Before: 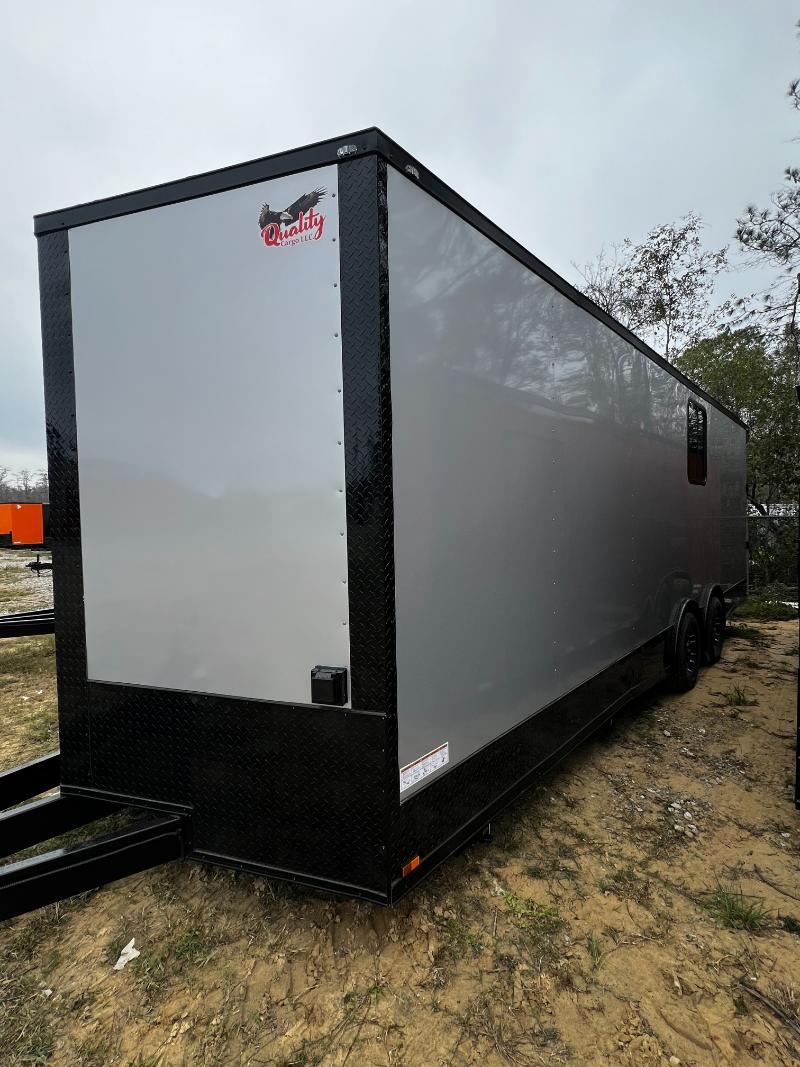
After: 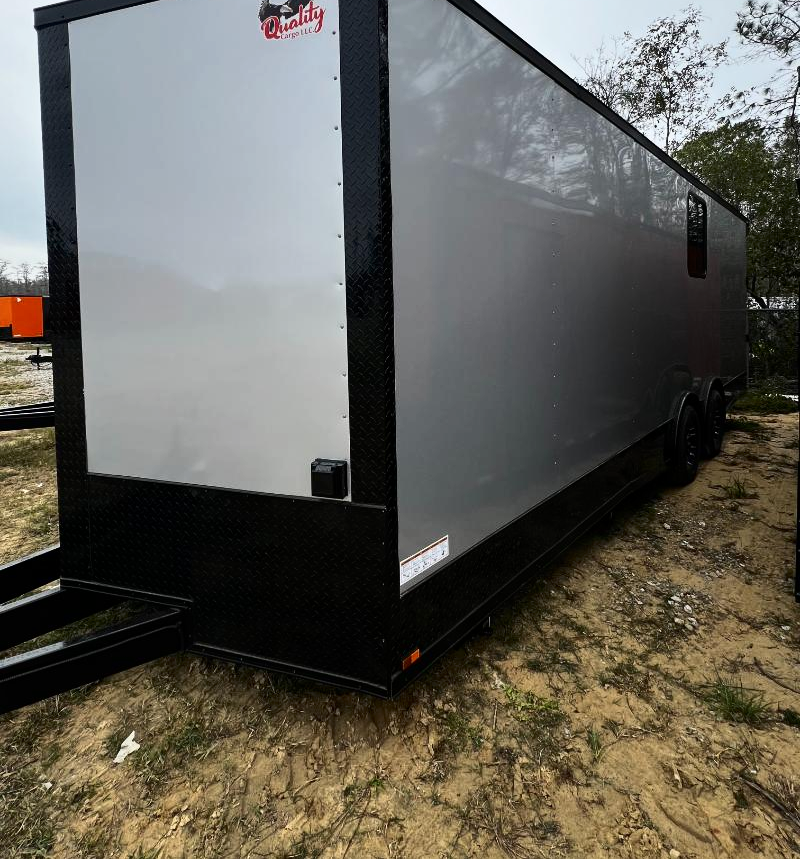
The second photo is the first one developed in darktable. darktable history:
crop and rotate: top 19.476%
contrast brightness saturation: contrast 0.221
